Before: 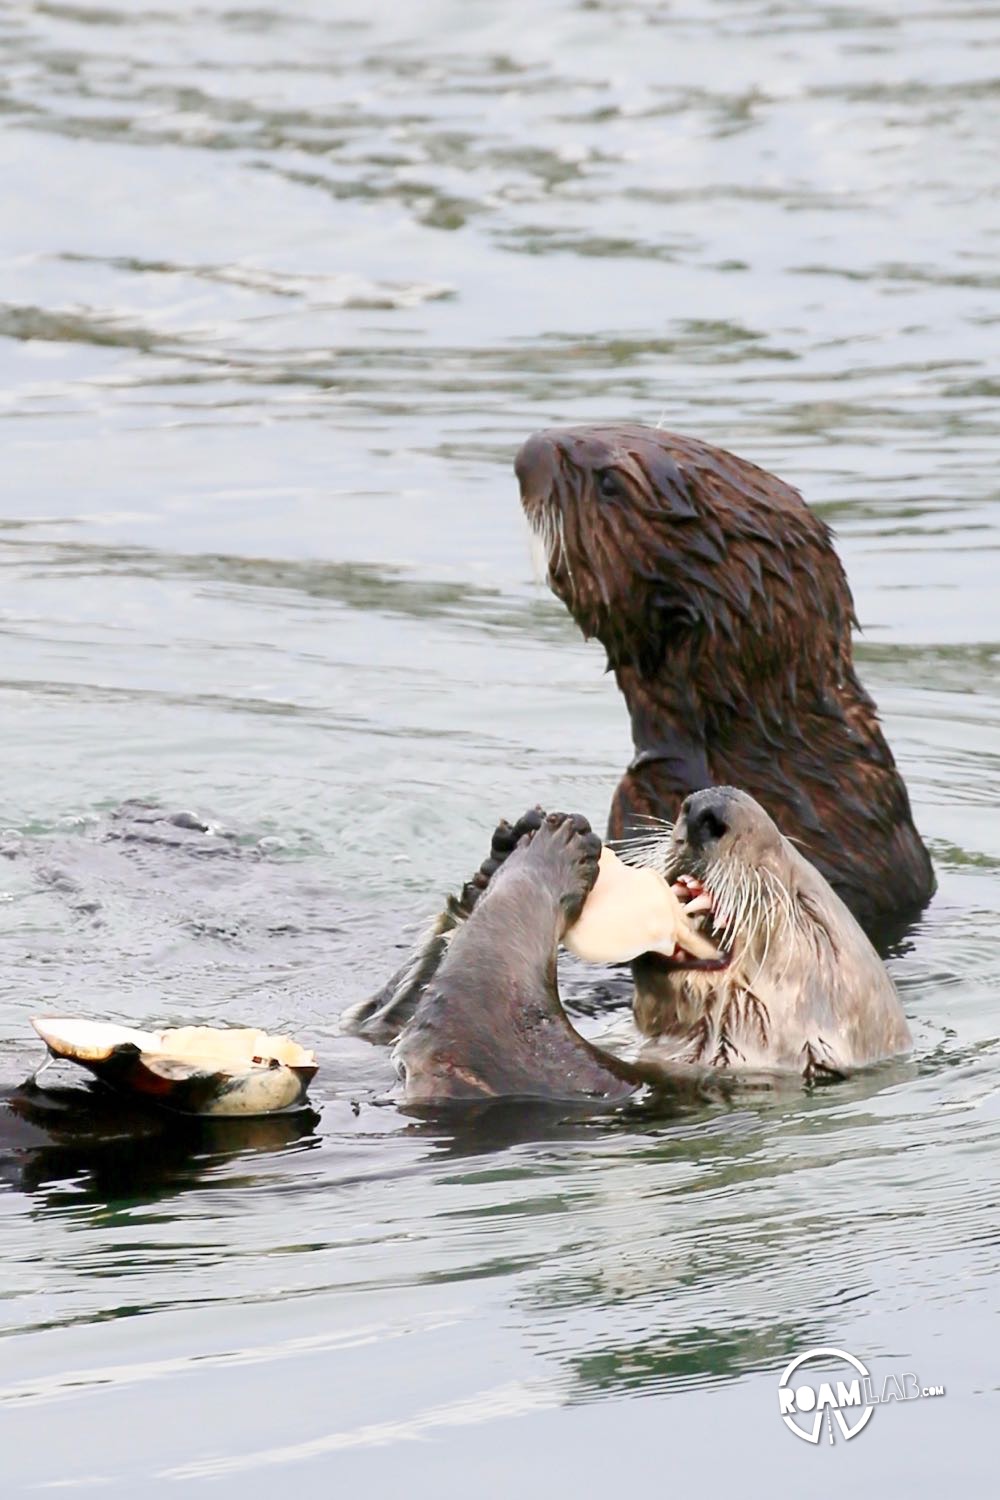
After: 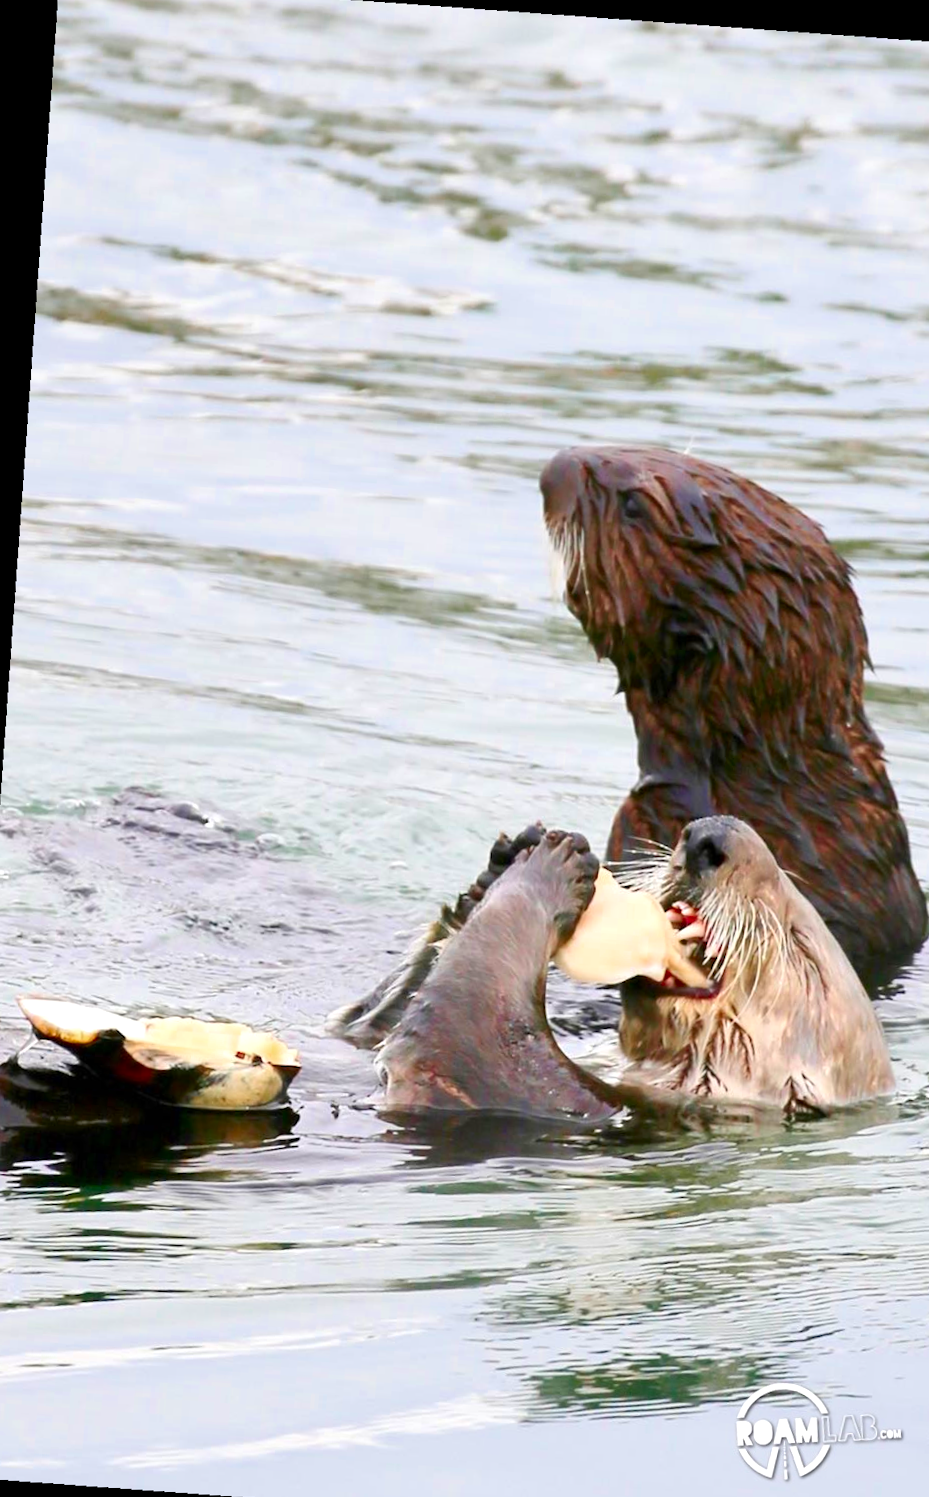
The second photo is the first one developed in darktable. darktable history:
tone equalizer: on, module defaults
color zones: curves: ch0 [(0, 0.425) (0.143, 0.422) (0.286, 0.42) (0.429, 0.419) (0.571, 0.419) (0.714, 0.42) (0.857, 0.422) (1, 0.425)]; ch1 [(0, 0.666) (0.143, 0.669) (0.286, 0.671) (0.429, 0.67) (0.571, 0.67) (0.714, 0.67) (0.857, 0.67) (1, 0.666)]
exposure: exposure 0.258 EV, compensate highlight preservation false
rotate and perspective: rotation 5.12°, automatic cropping off
color contrast: green-magenta contrast 1.1, blue-yellow contrast 1.1, unbound 0
crop and rotate: angle 1°, left 4.281%, top 0.642%, right 11.383%, bottom 2.486%
